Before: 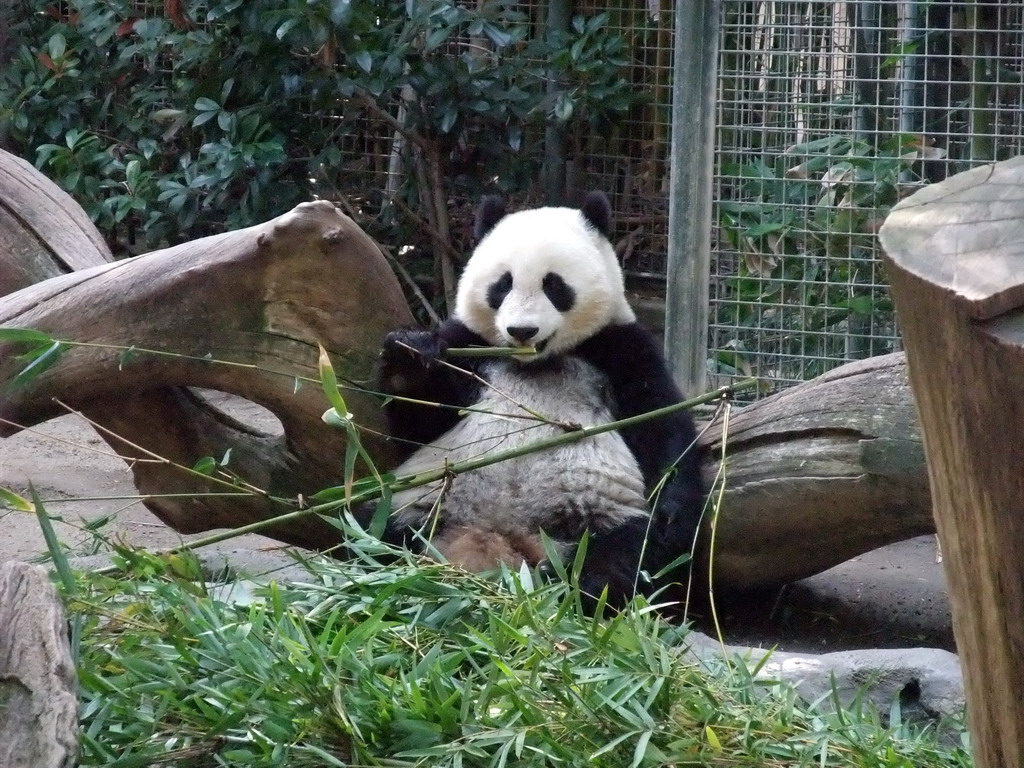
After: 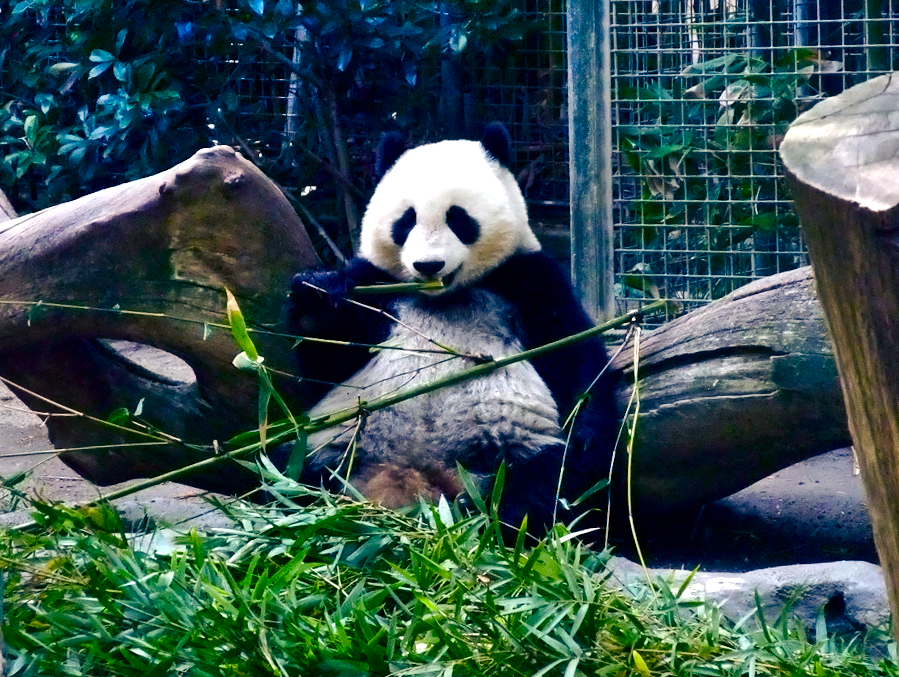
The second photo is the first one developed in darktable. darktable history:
tone equalizer: -8 EV -0.409 EV, -7 EV -0.391 EV, -6 EV -0.354 EV, -5 EV -0.204 EV, -3 EV 0.187 EV, -2 EV 0.361 EV, -1 EV 0.368 EV, +0 EV 0.403 EV, edges refinement/feathering 500, mask exposure compensation -1.57 EV, preserve details no
contrast brightness saturation: brightness -0.208, saturation 0.081
crop and rotate: angle 3.02°, left 6.089%, top 5.713%
shadows and highlights: shadows 53, soften with gaussian
color balance rgb: shadows lift › luminance -40.792%, shadows lift › chroma 14.232%, shadows lift › hue 258.14°, perceptual saturation grading › global saturation 0.551%, perceptual saturation grading › highlights -17.8%, perceptual saturation grading › mid-tones 32.374%, perceptual saturation grading › shadows 50.385%, global vibrance 44.861%
